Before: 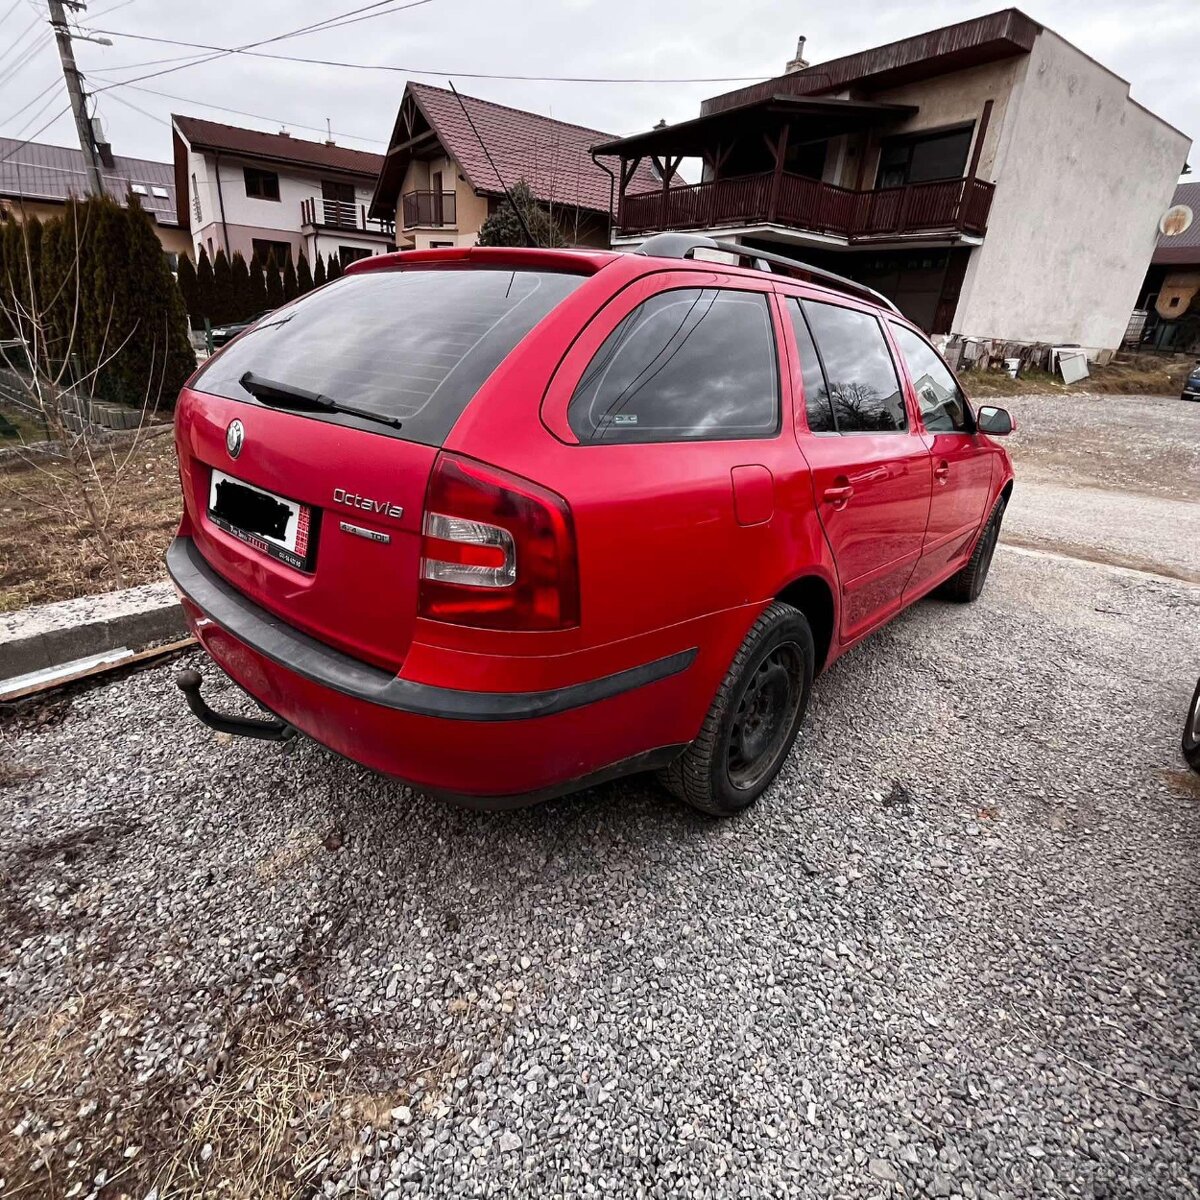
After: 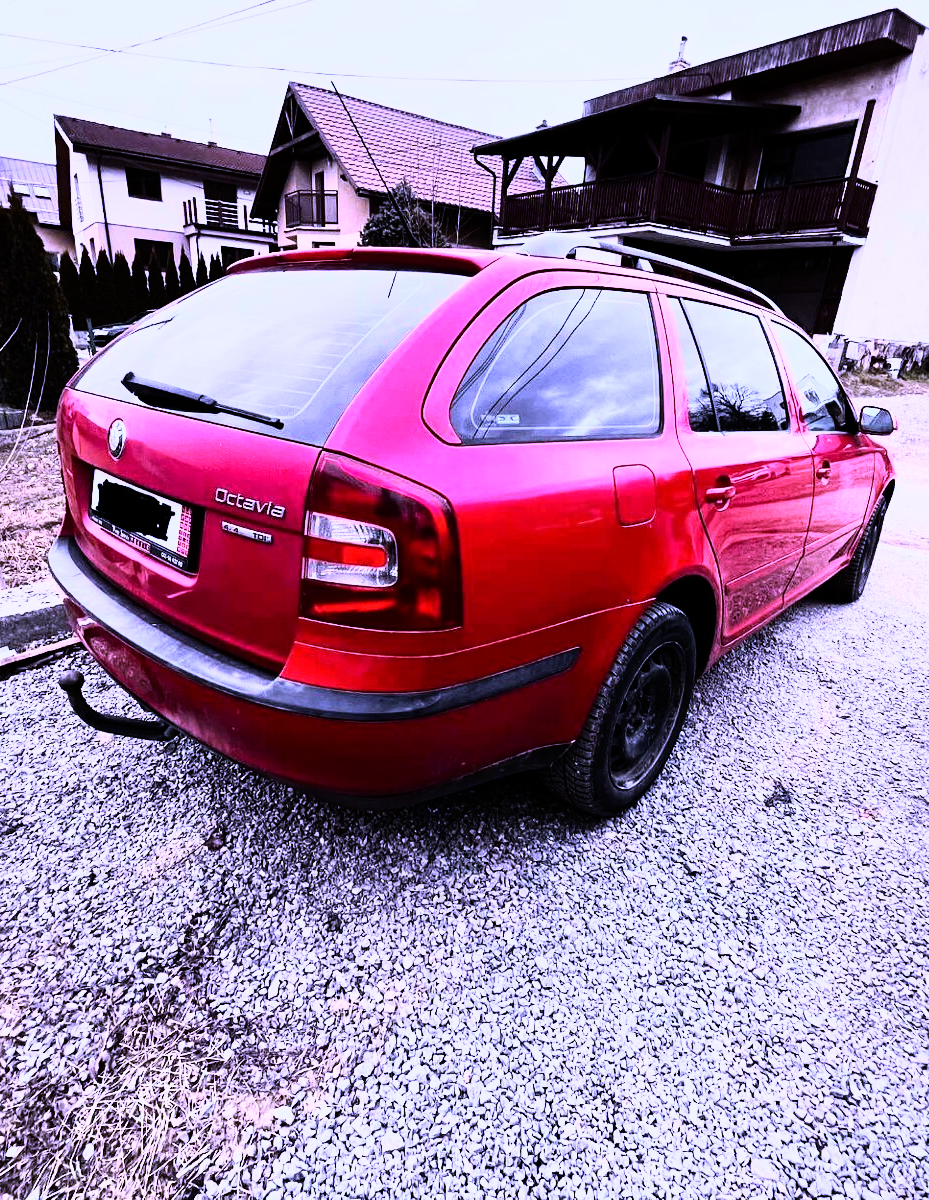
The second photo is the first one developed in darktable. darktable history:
contrast brightness saturation: contrast 0.1, brightness 0.02, saturation 0.02
white balance: red 0.98, blue 1.61
rgb curve: curves: ch0 [(0, 0) (0.21, 0.15) (0.24, 0.21) (0.5, 0.75) (0.75, 0.96) (0.89, 0.99) (1, 1)]; ch1 [(0, 0.02) (0.21, 0.13) (0.25, 0.2) (0.5, 0.67) (0.75, 0.9) (0.89, 0.97) (1, 1)]; ch2 [(0, 0.02) (0.21, 0.13) (0.25, 0.2) (0.5, 0.67) (0.75, 0.9) (0.89, 0.97) (1, 1)], compensate middle gray true
crop: left 9.88%, right 12.664%
